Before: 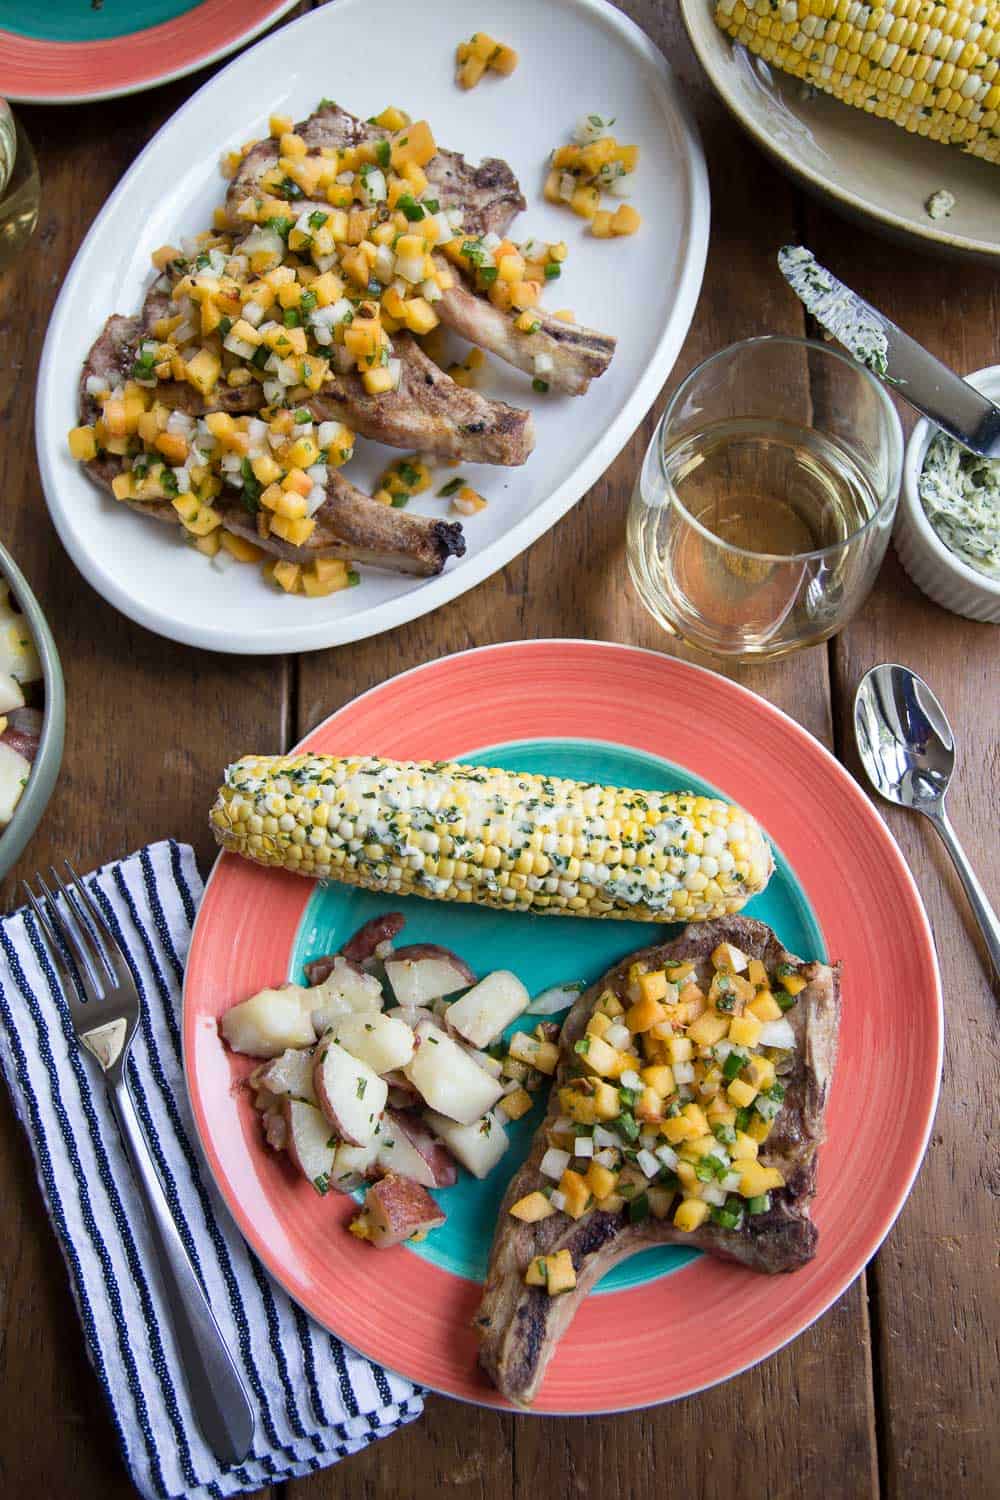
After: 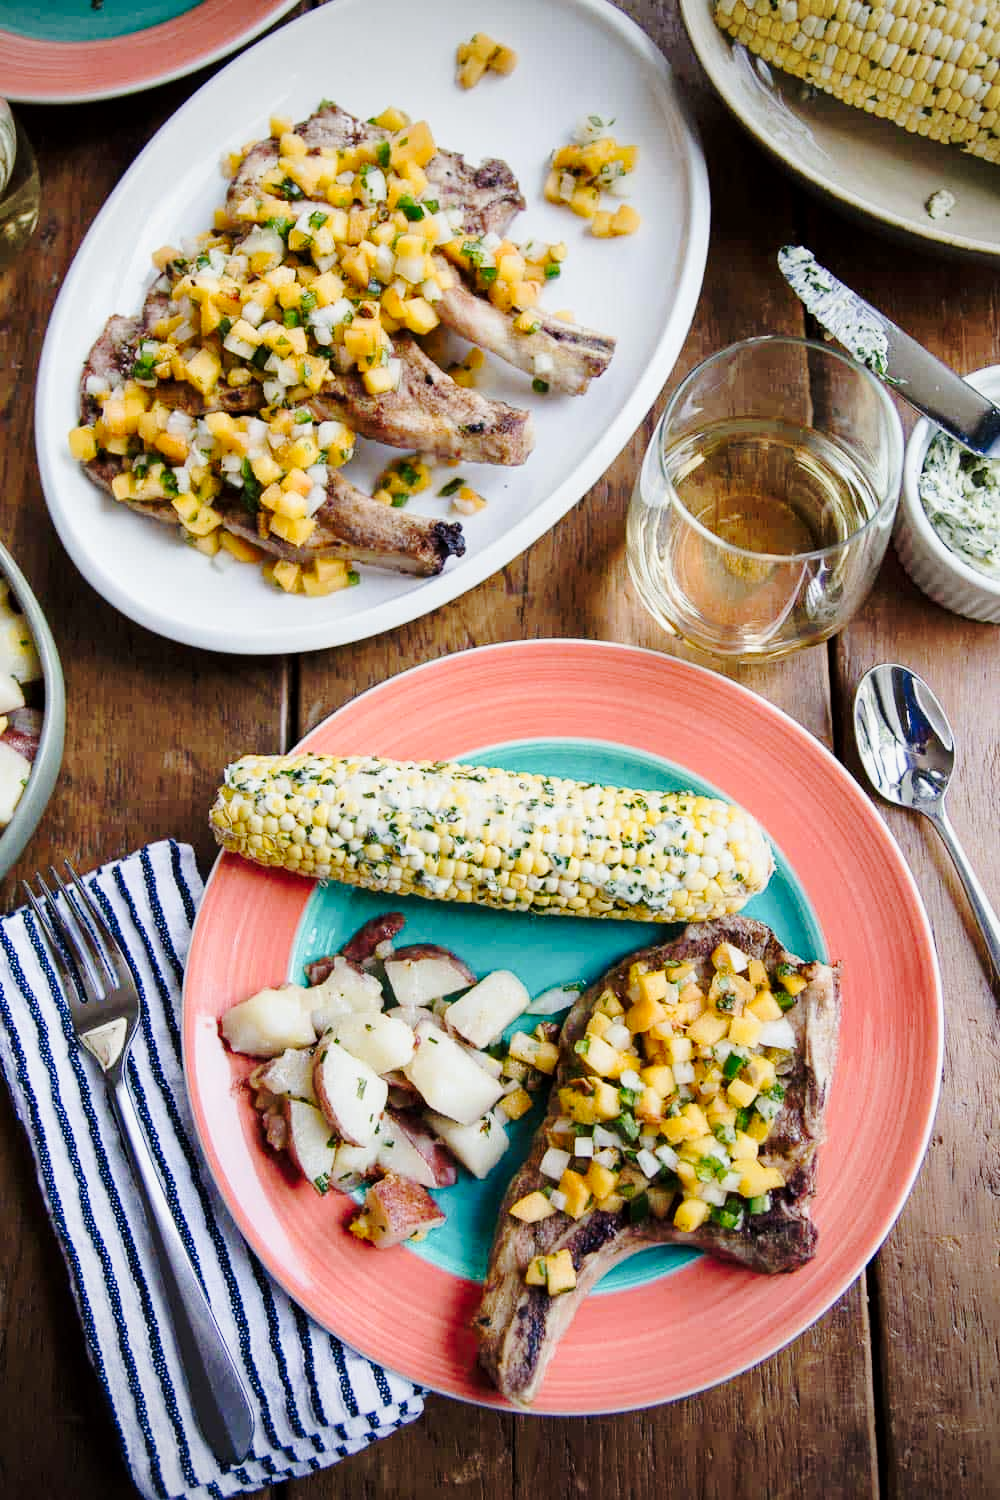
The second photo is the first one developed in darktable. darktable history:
tone curve: curves: ch0 [(0, 0.011) (0.104, 0.085) (0.236, 0.234) (0.398, 0.507) (0.498, 0.621) (0.65, 0.757) (0.835, 0.883) (1, 0.961)]; ch1 [(0, 0) (0.353, 0.344) (0.43, 0.401) (0.479, 0.476) (0.502, 0.502) (0.54, 0.542) (0.602, 0.613) (0.638, 0.668) (0.693, 0.727) (1, 1)]; ch2 [(0, 0) (0.34, 0.314) (0.434, 0.43) (0.5, 0.506) (0.521, 0.54) (0.54, 0.56) (0.595, 0.613) (0.644, 0.729) (1, 1)], preserve colors none
vignetting: brightness -0.411, saturation -0.298
local contrast: highlights 105%, shadows 103%, detail 120%, midtone range 0.2
